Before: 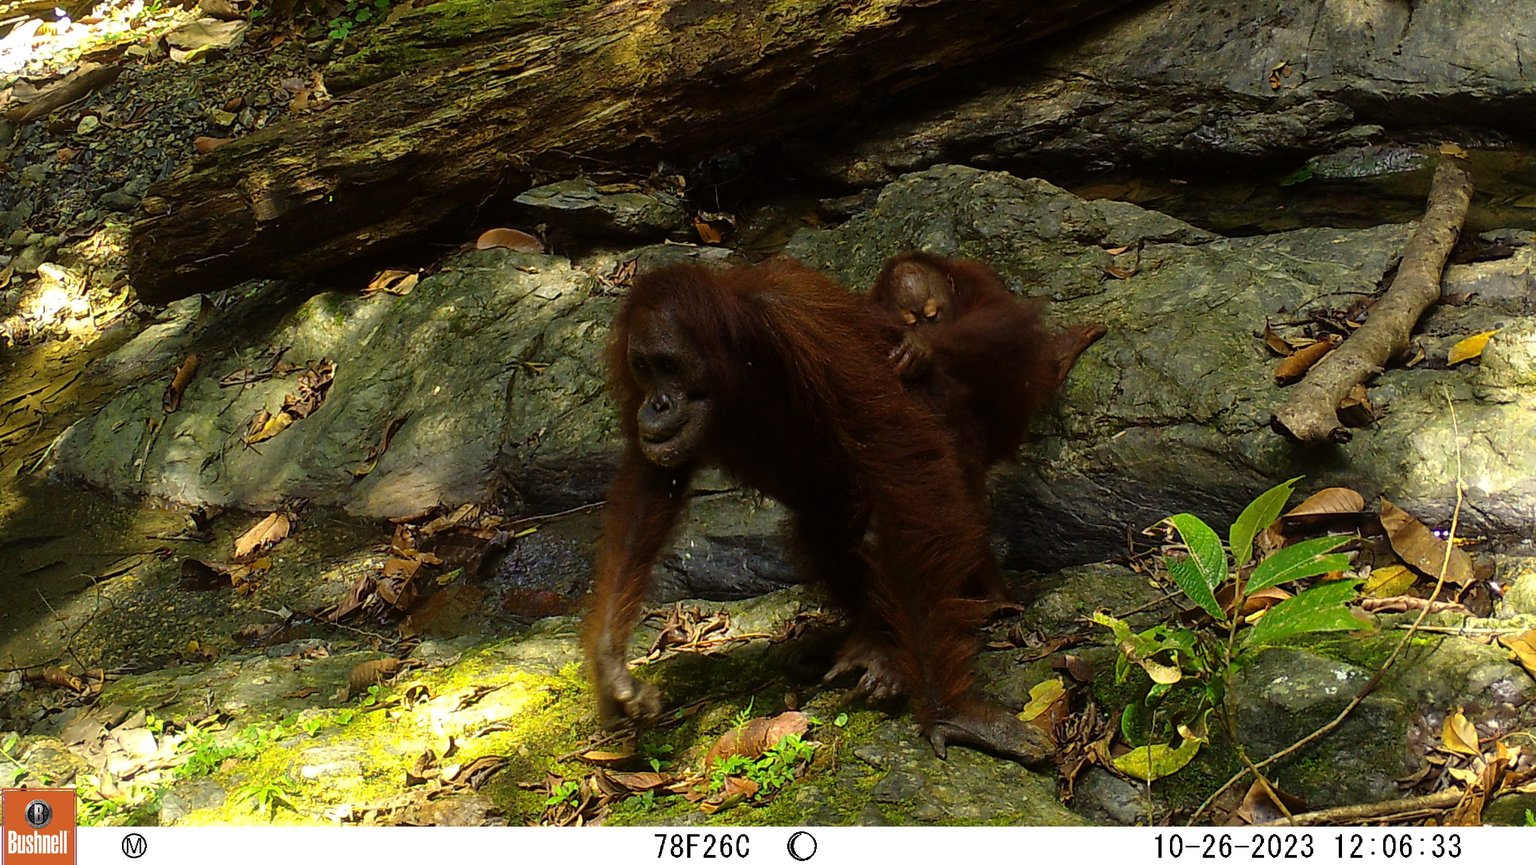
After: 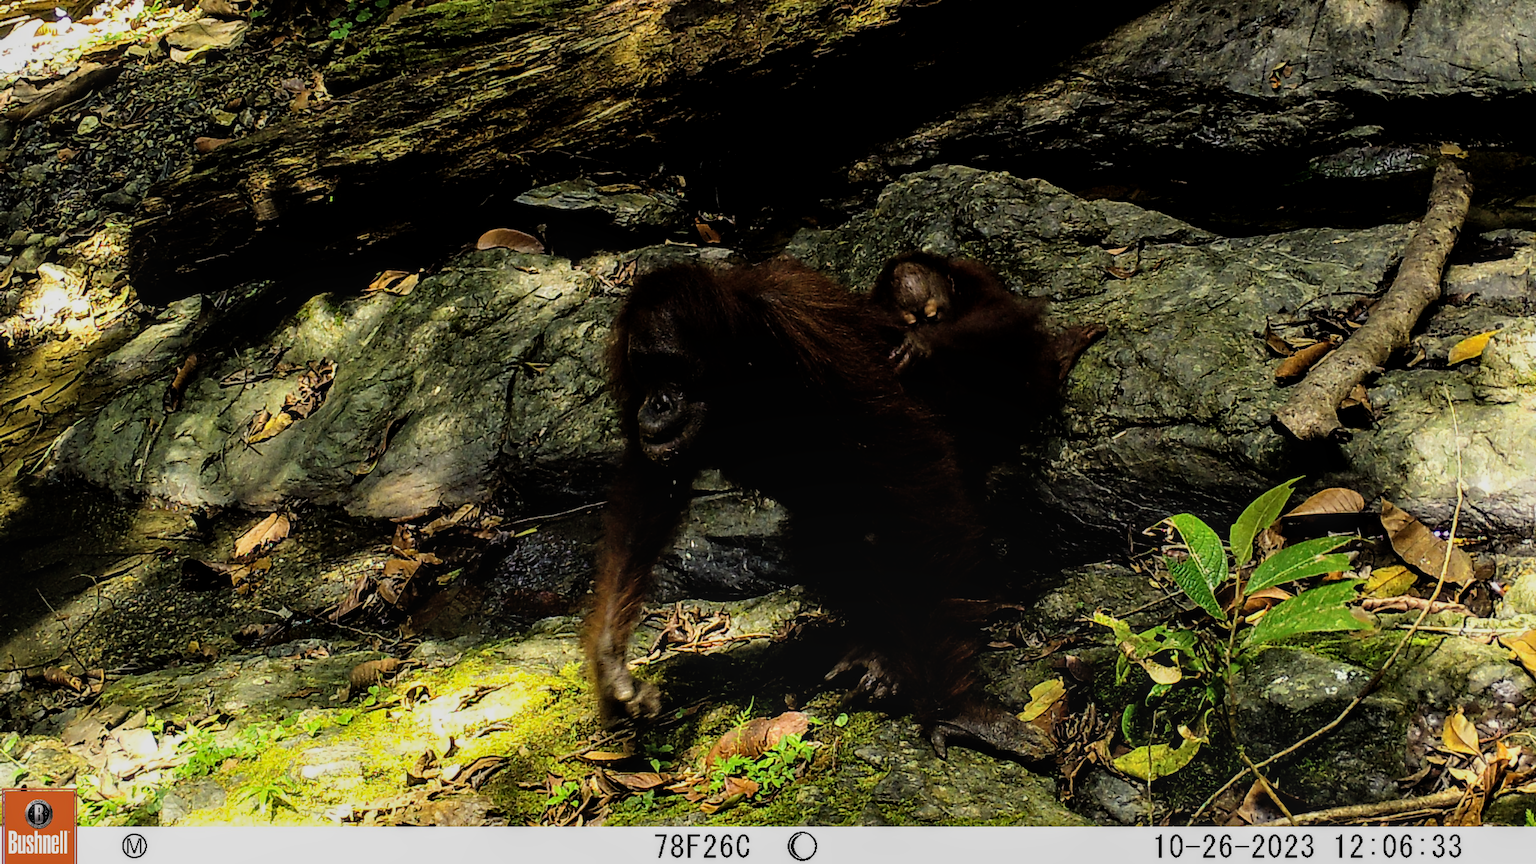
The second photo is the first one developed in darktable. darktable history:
filmic rgb: black relative exposure -5 EV, hardness 2.88, contrast 1.3, highlights saturation mix -30%
color balance: on, module defaults
local contrast: on, module defaults
